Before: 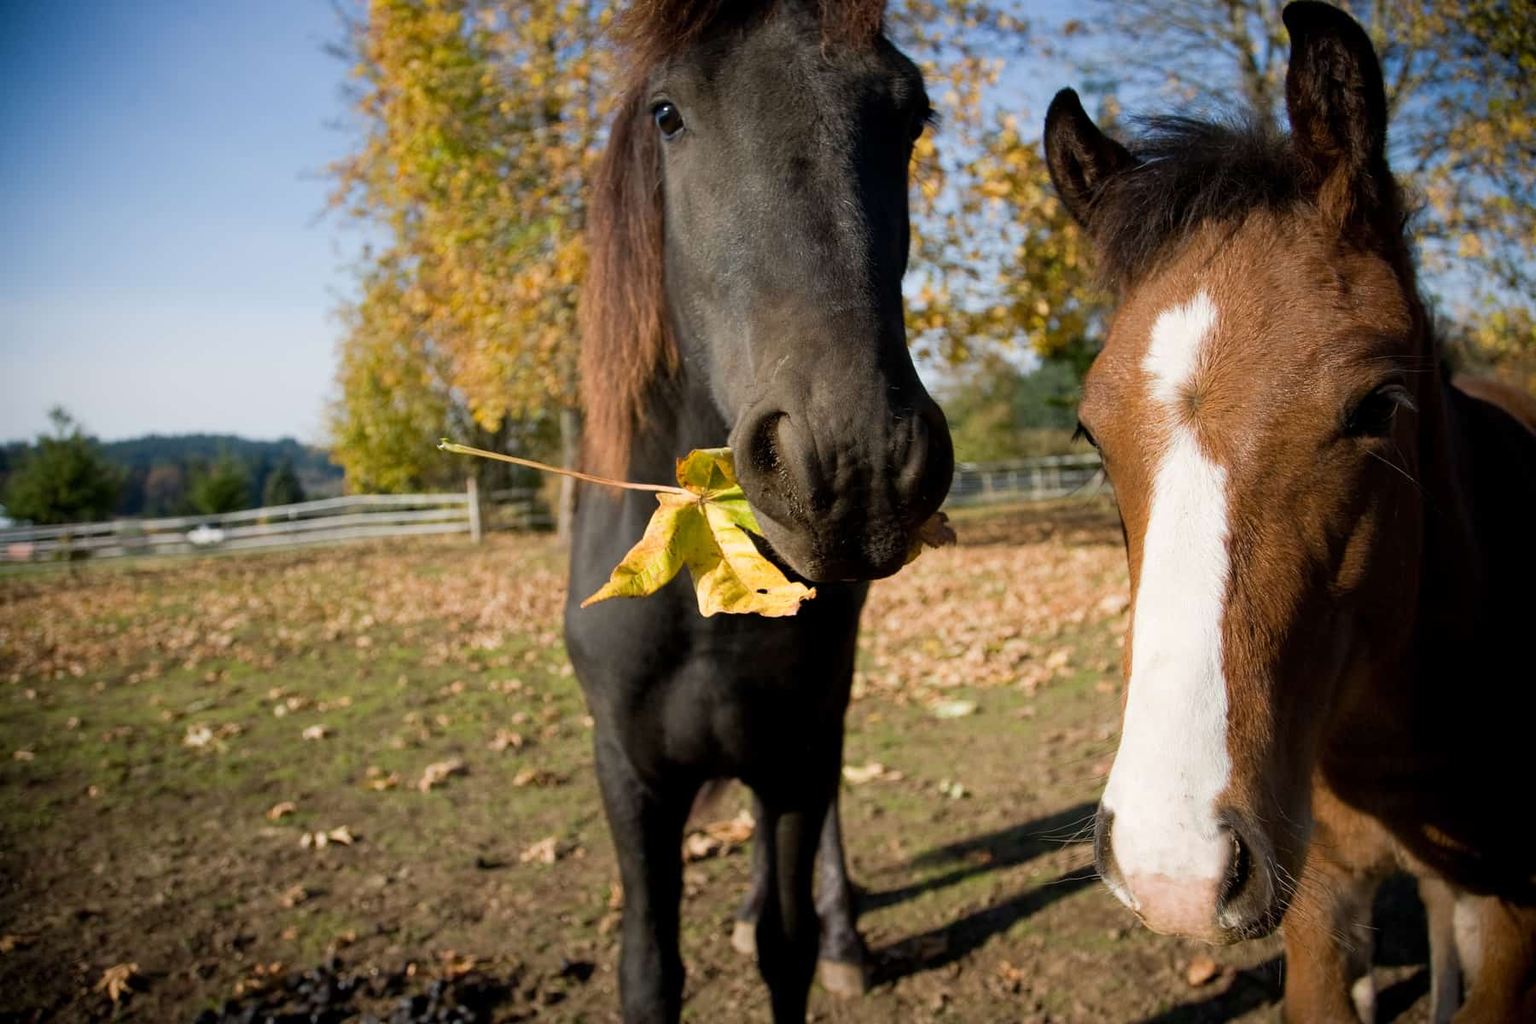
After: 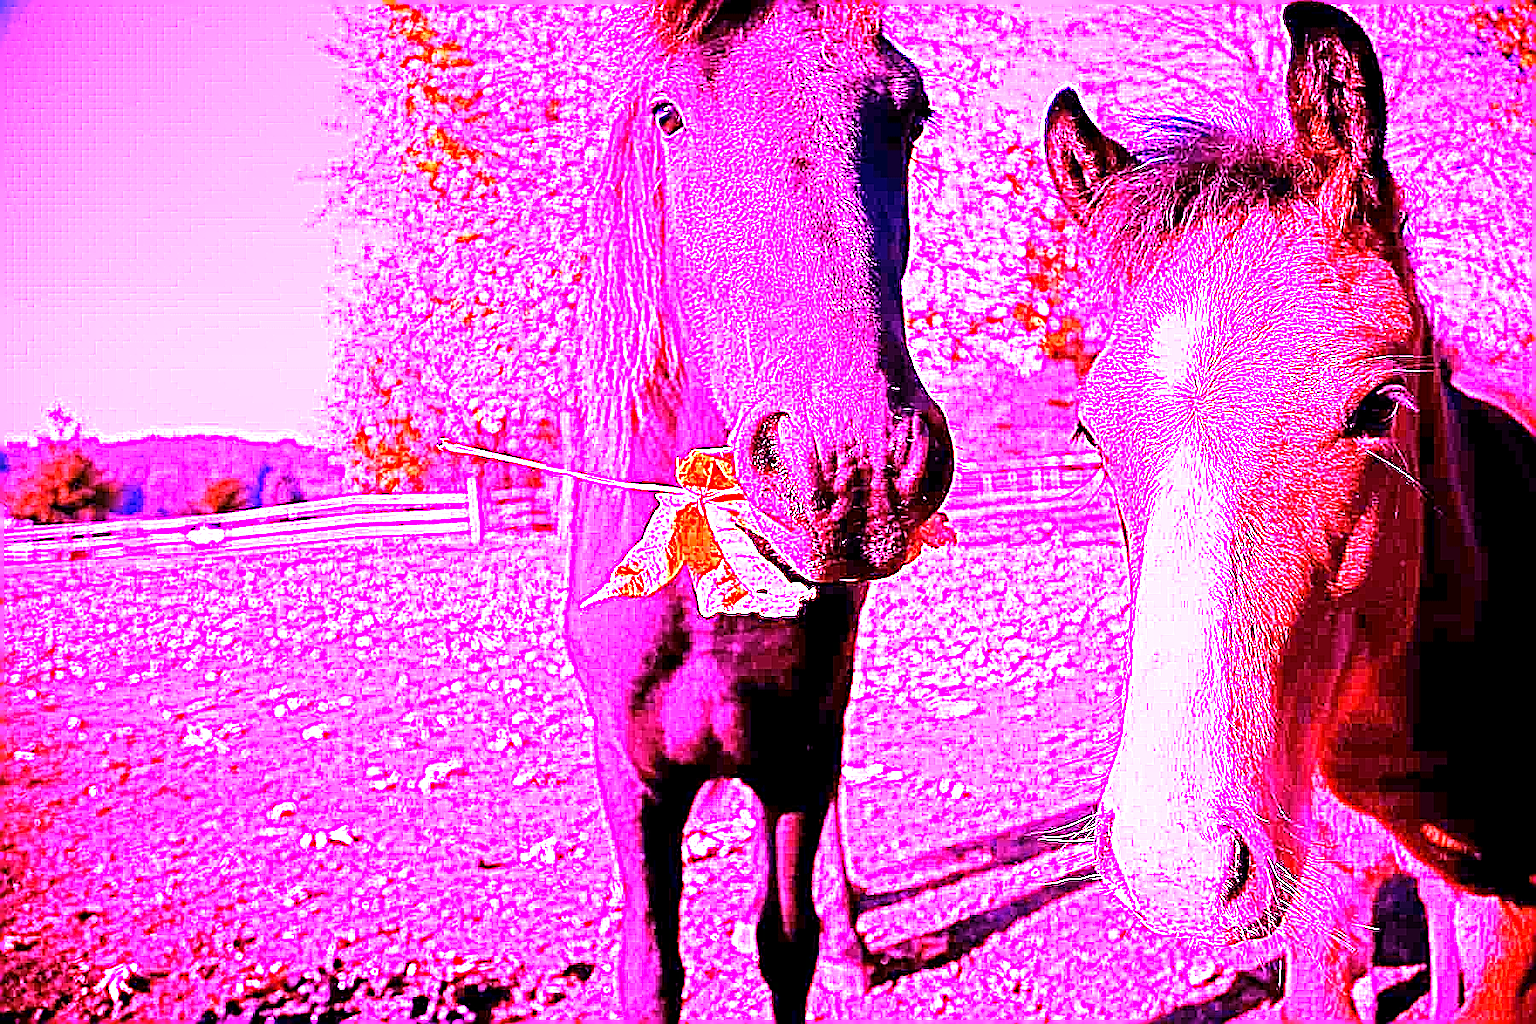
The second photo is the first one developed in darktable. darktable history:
sharpen: amount 1.861
white balance: red 8, blue 8
